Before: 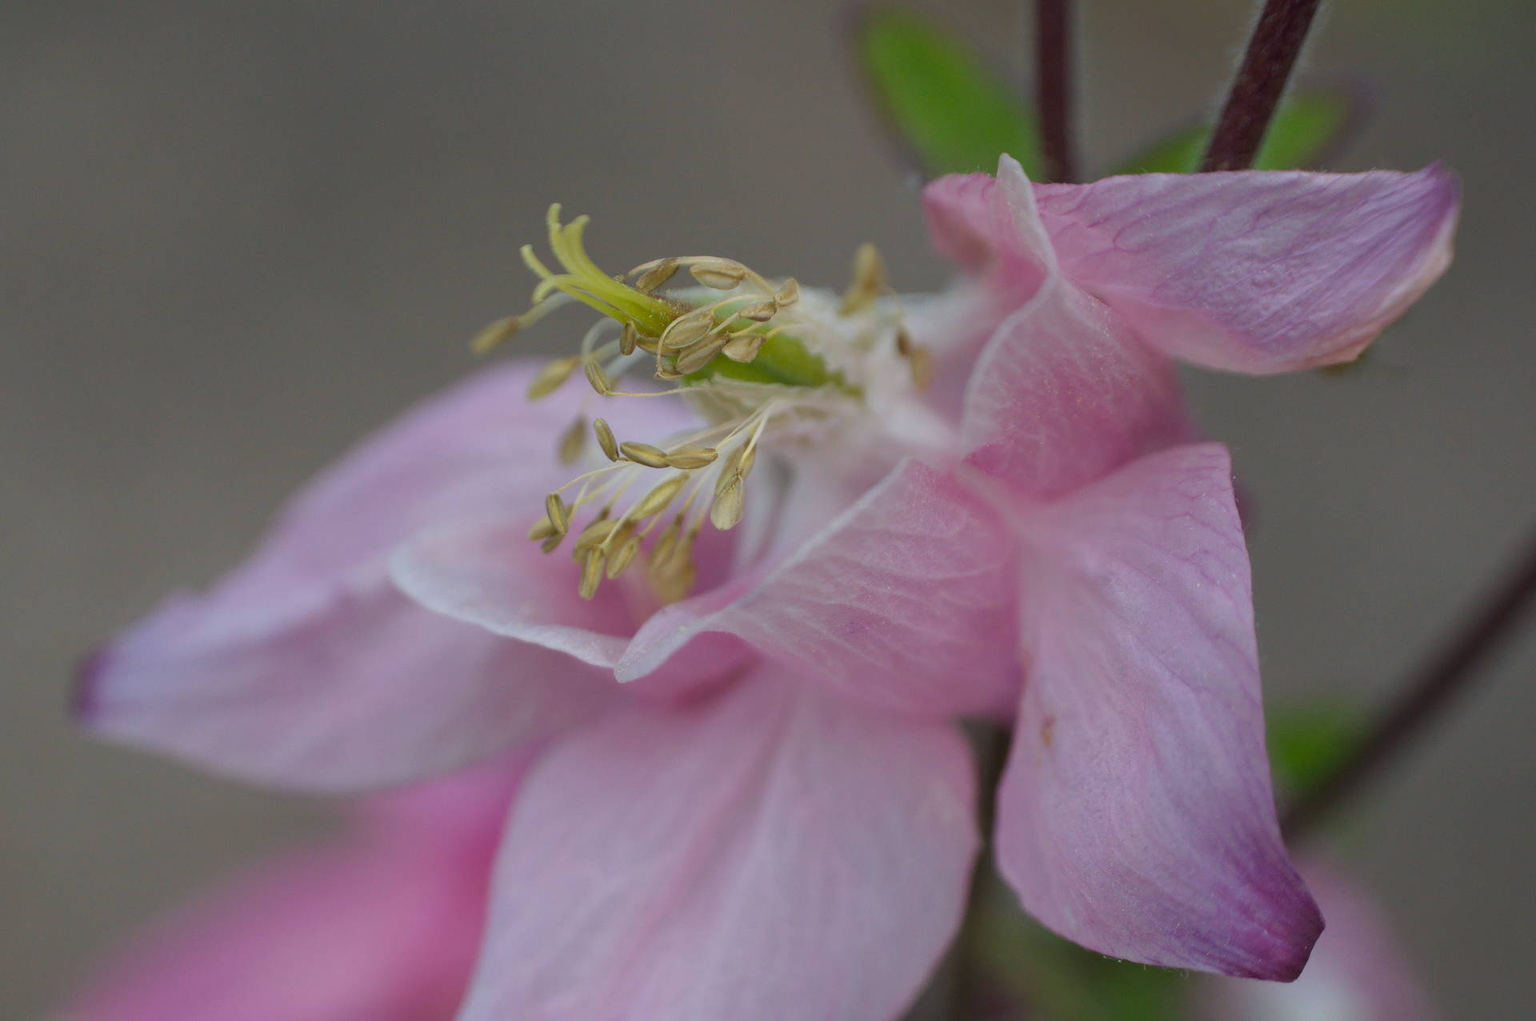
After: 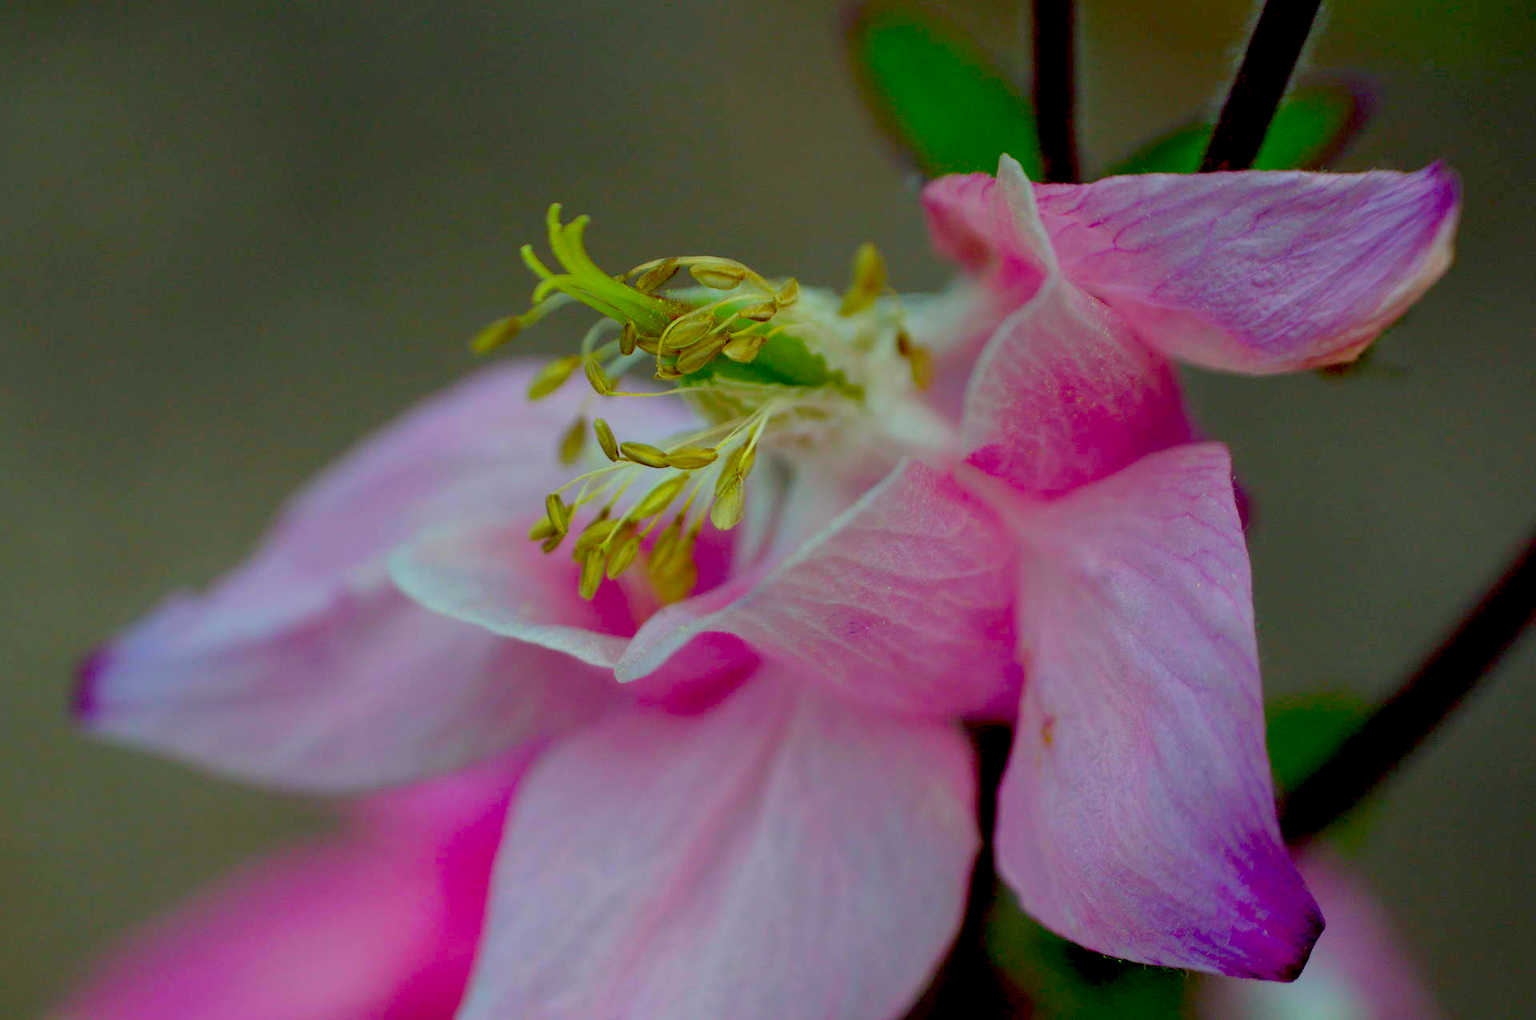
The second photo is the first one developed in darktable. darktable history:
exposure: black level correction 0.047, exposure 0.013 EV, compensate highlight preservation false
color correction: highlights a* -10.77, highlights b* 9.8, saturation 1.72
